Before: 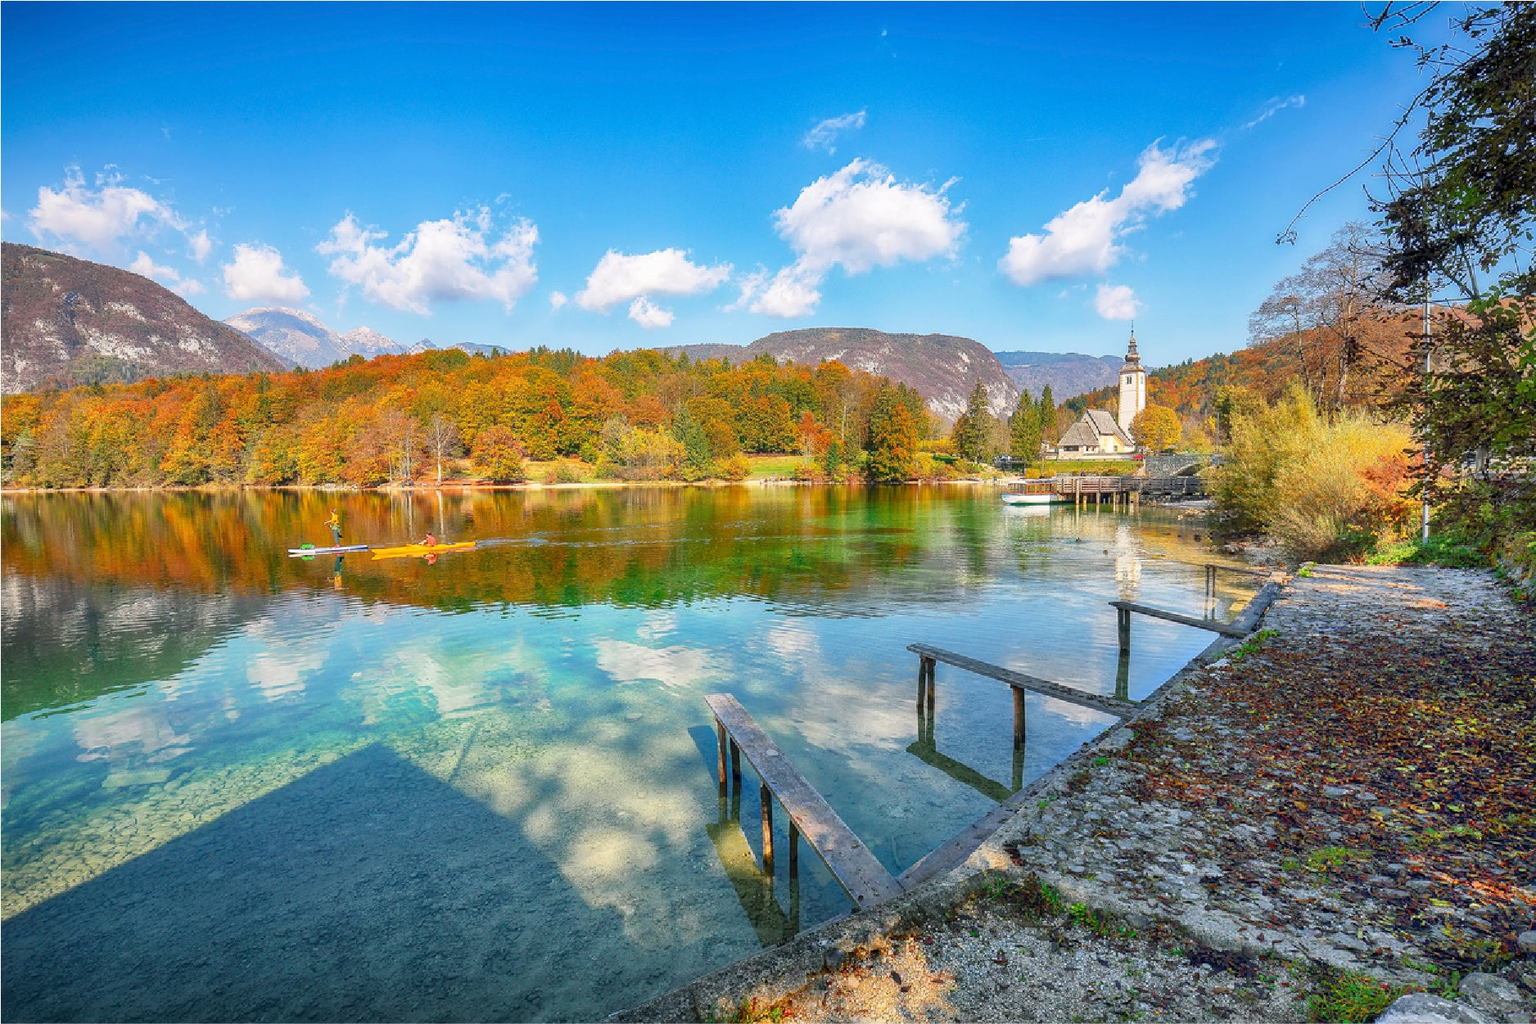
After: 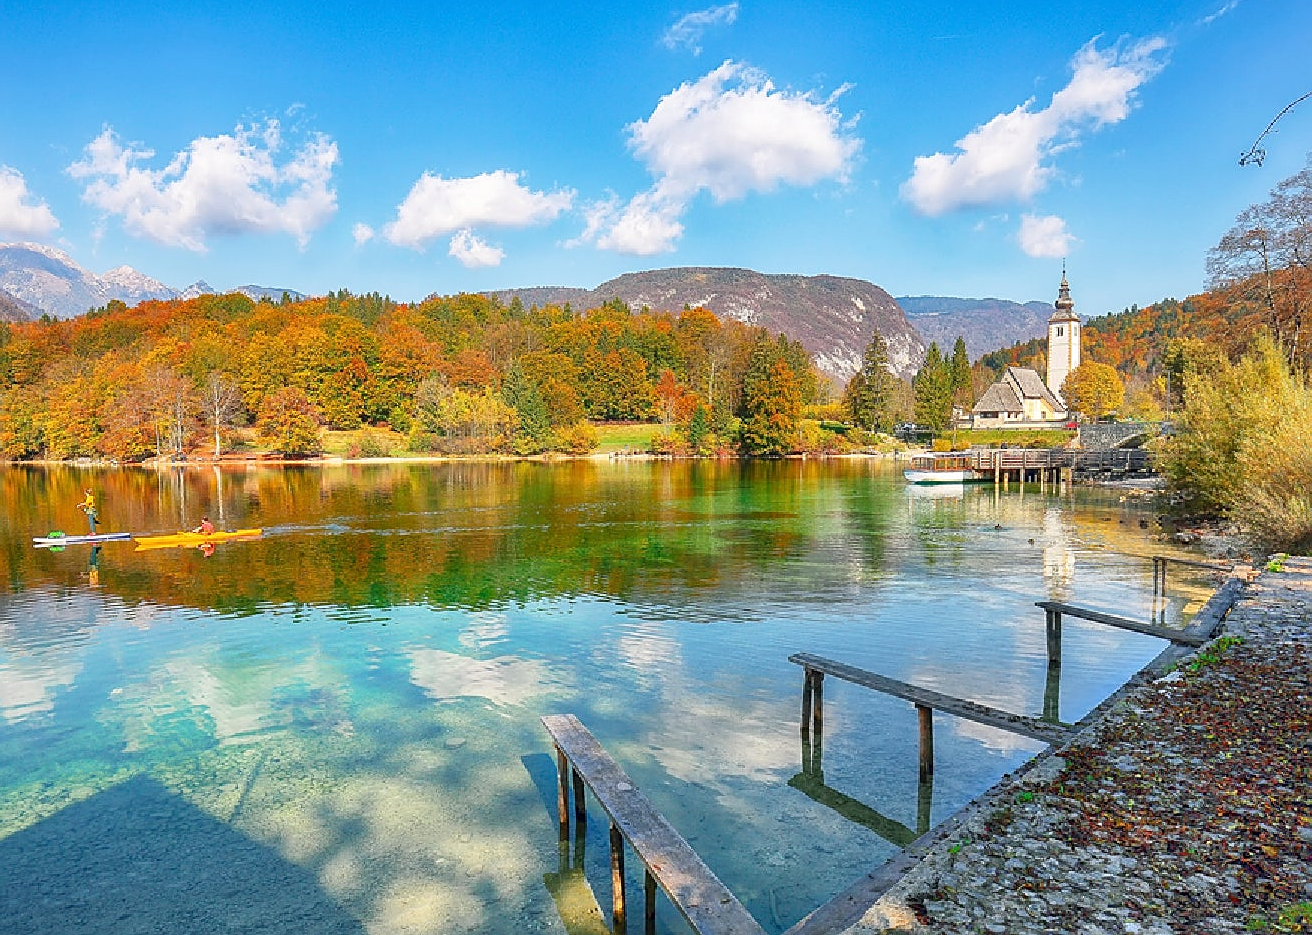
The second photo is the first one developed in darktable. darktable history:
sharpen: on, module defaults
crop and rotate: left 17.046%, top 10.659%, right 12.989%, bottom 14.553%
